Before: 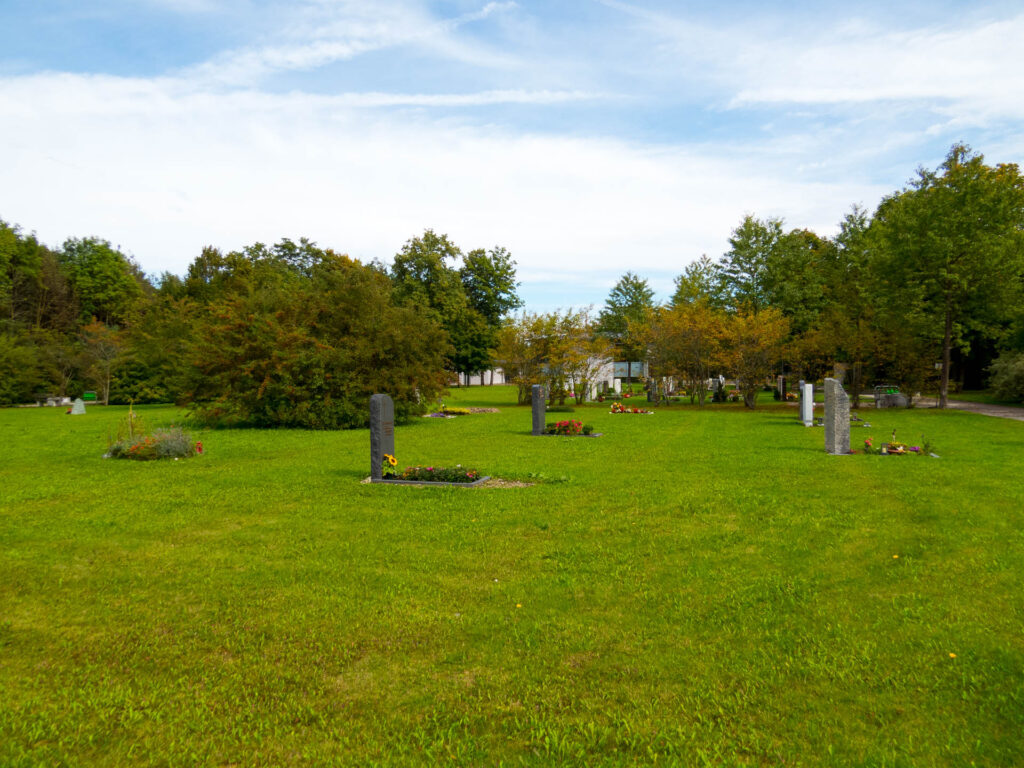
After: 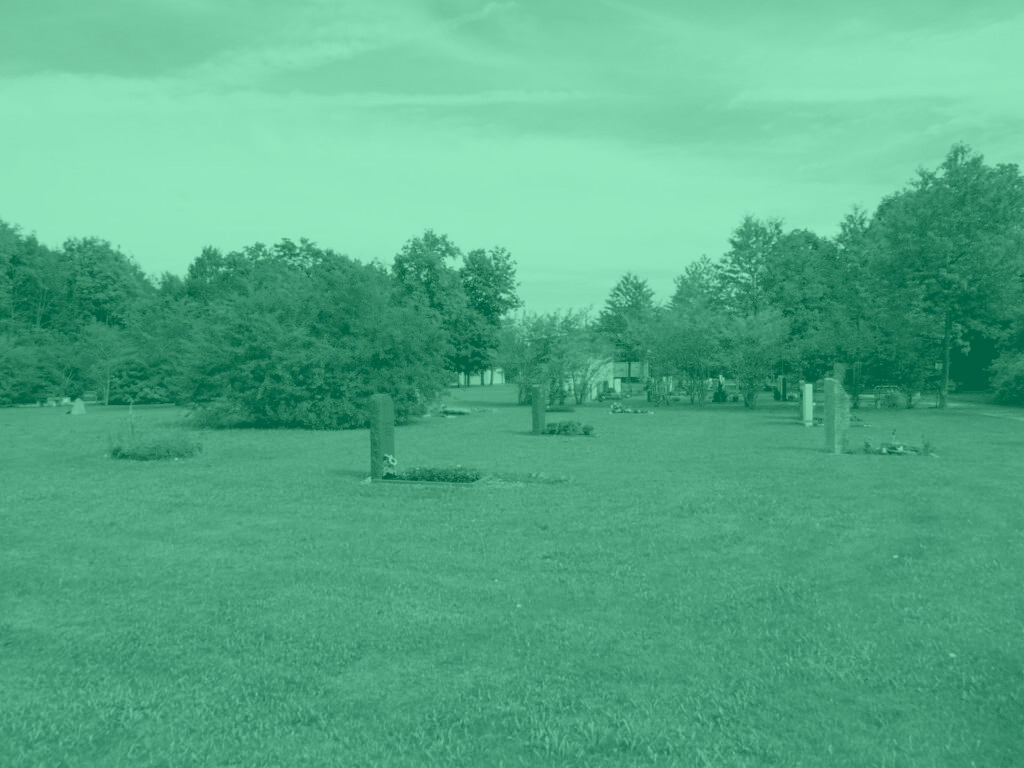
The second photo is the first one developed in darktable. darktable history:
white balance: red 1.042, blue 1.17
color balance rgb: shadows lift › chroma 2%, shadows lift › hue 217.2°, power › chroma 0.25%, power › hue 60°, highlights gain › chroma 1.5%, highlights gain › hue 309.6°, global offset › luminance -0.5%, perceptual saturation grading › global saturation 15%, global vibrance 20%
colorize: hue 147.6°, saturation 65%, lightness 21.64%
